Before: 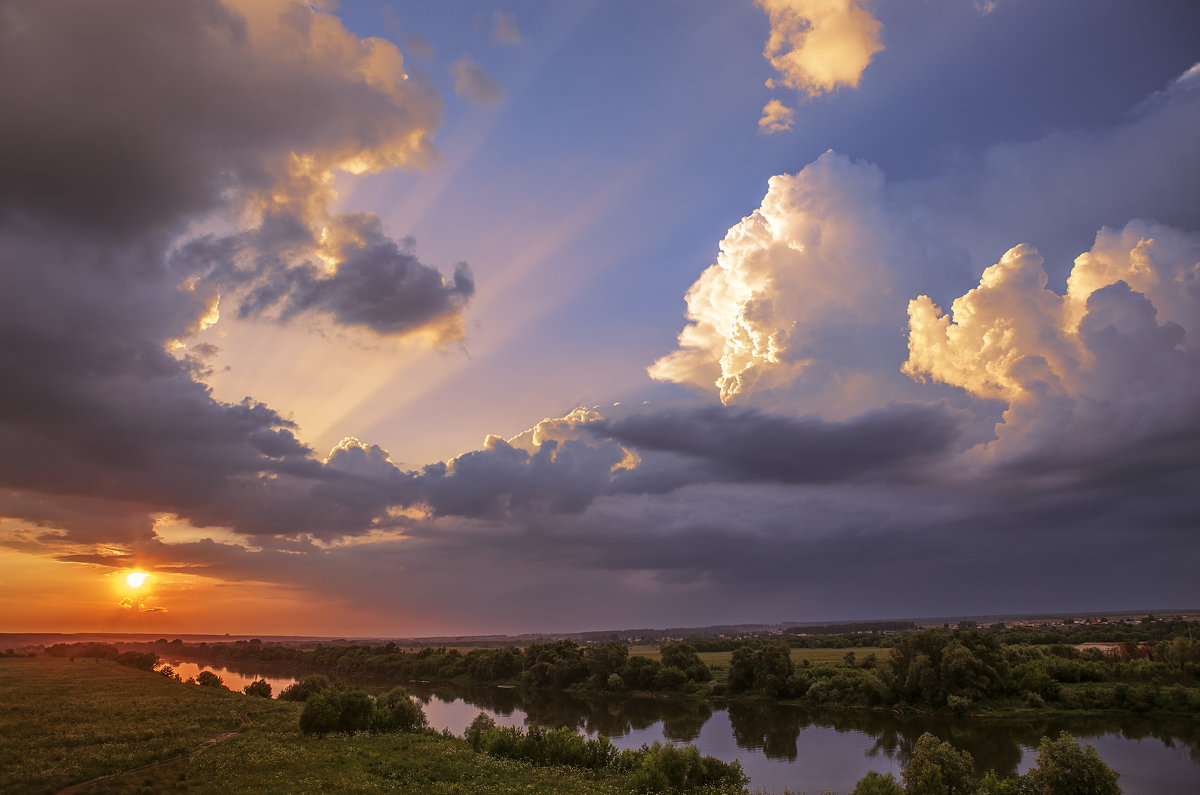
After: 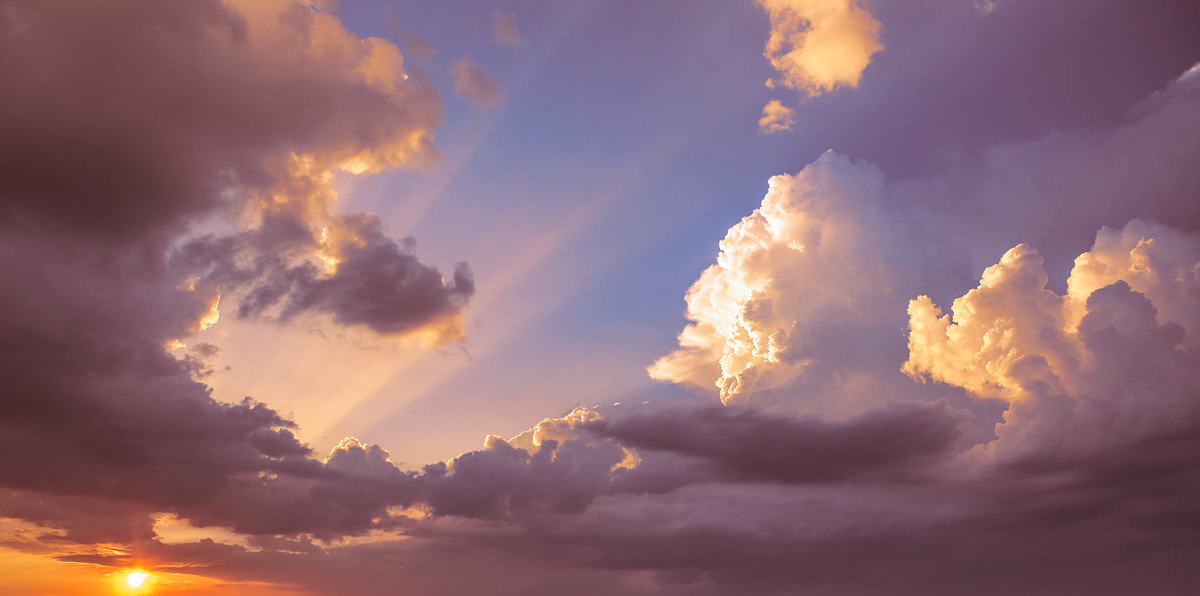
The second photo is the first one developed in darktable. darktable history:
crop: bottom 24.988%
split-toning: shadows › saturation 0.41, highlights › saturation 0, compress 33.55%
